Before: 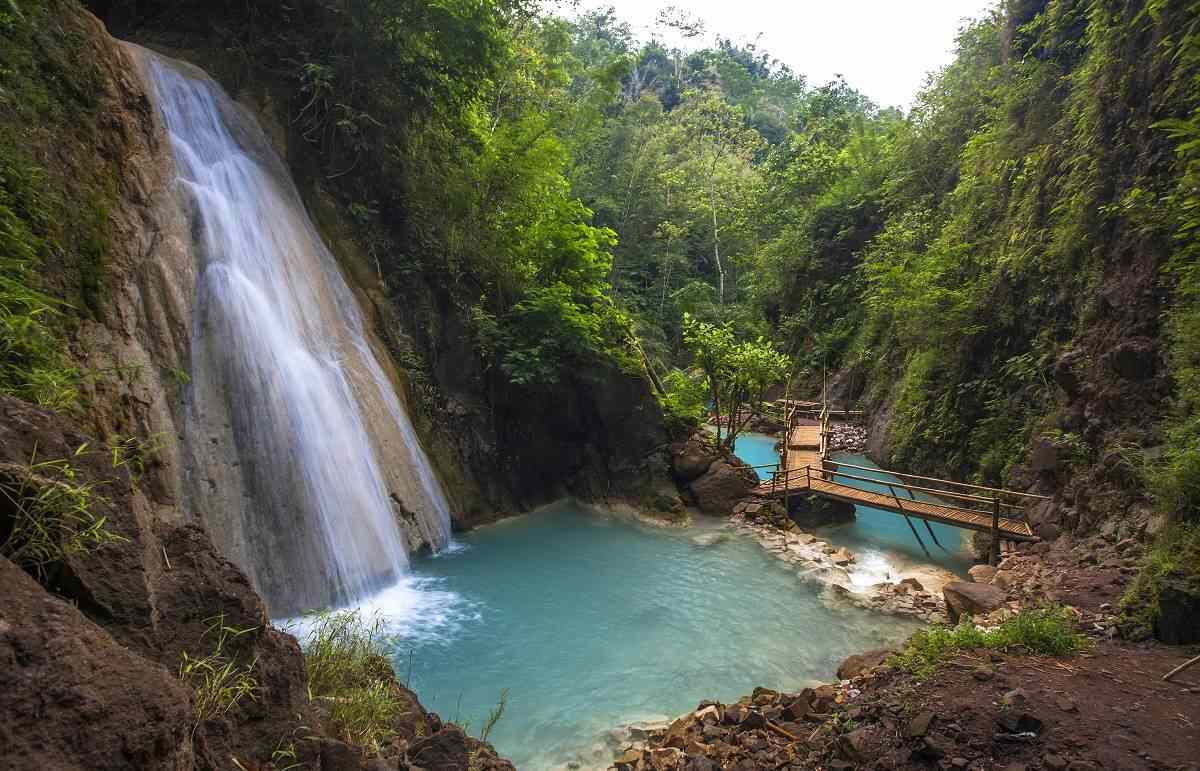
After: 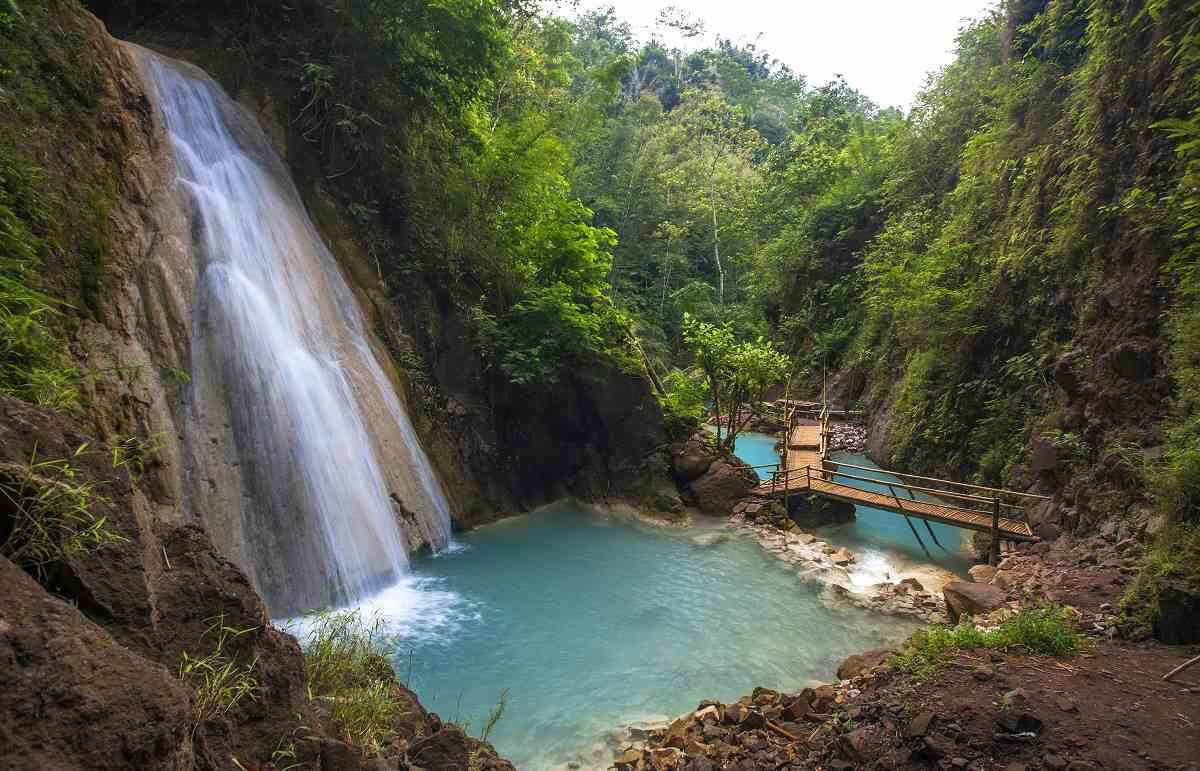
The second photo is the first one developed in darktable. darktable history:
tone curve: curves: ch0 [(0, 0) (0.584, 0.595) (1, 1)], preserve colors none
tone equalizer: on, module defaults
